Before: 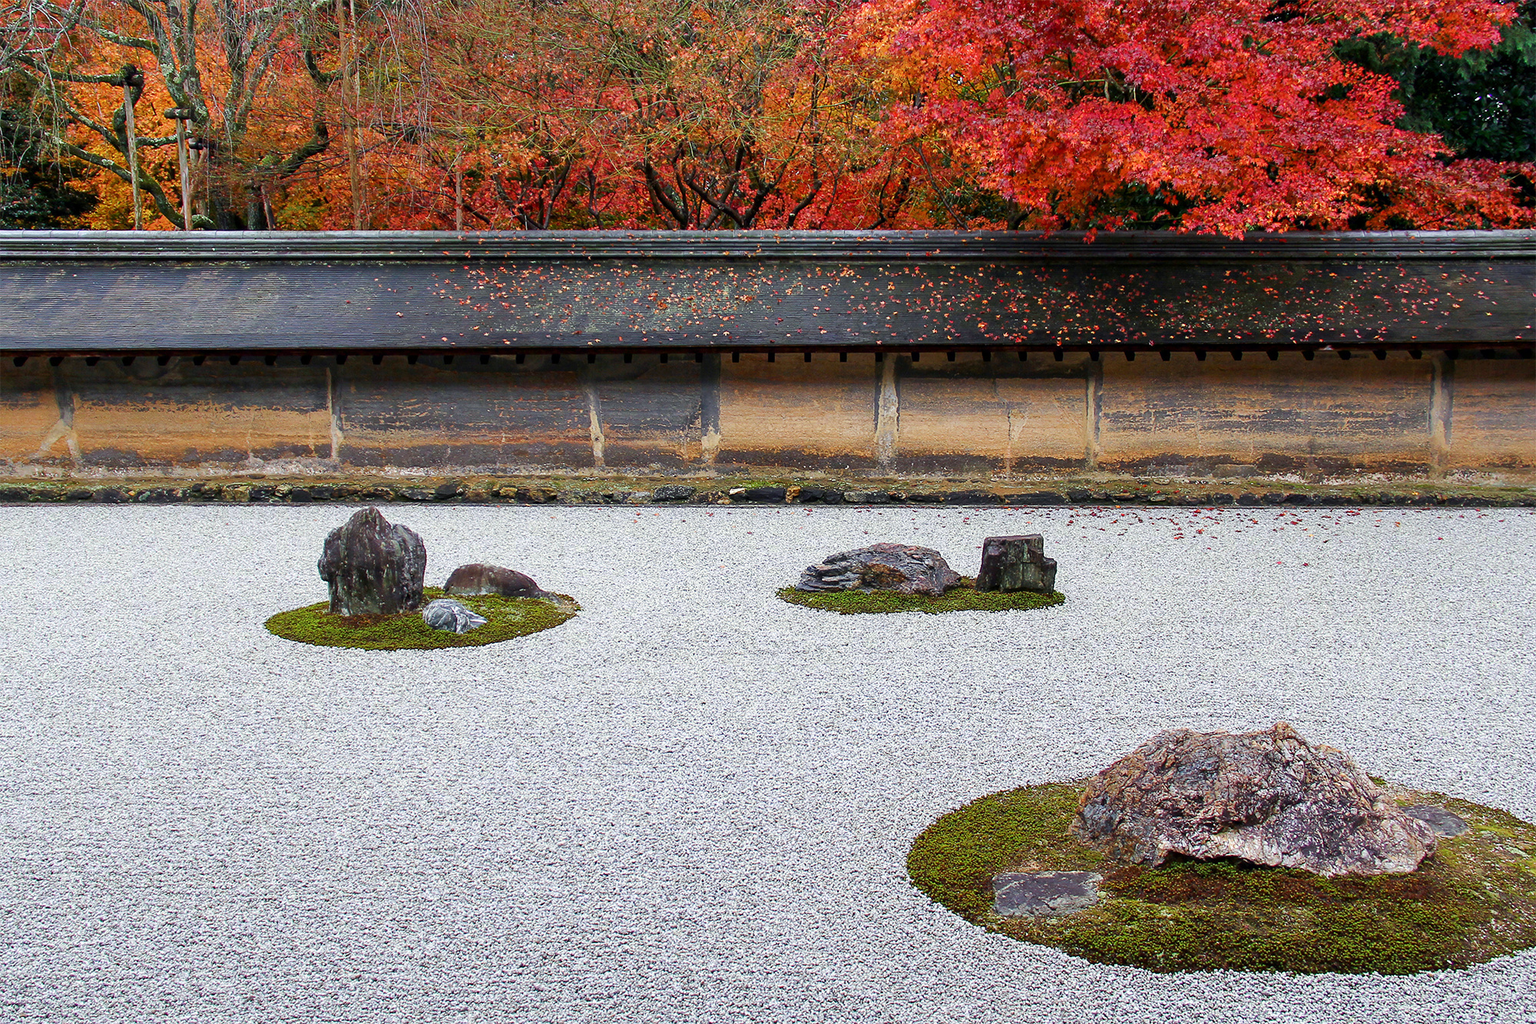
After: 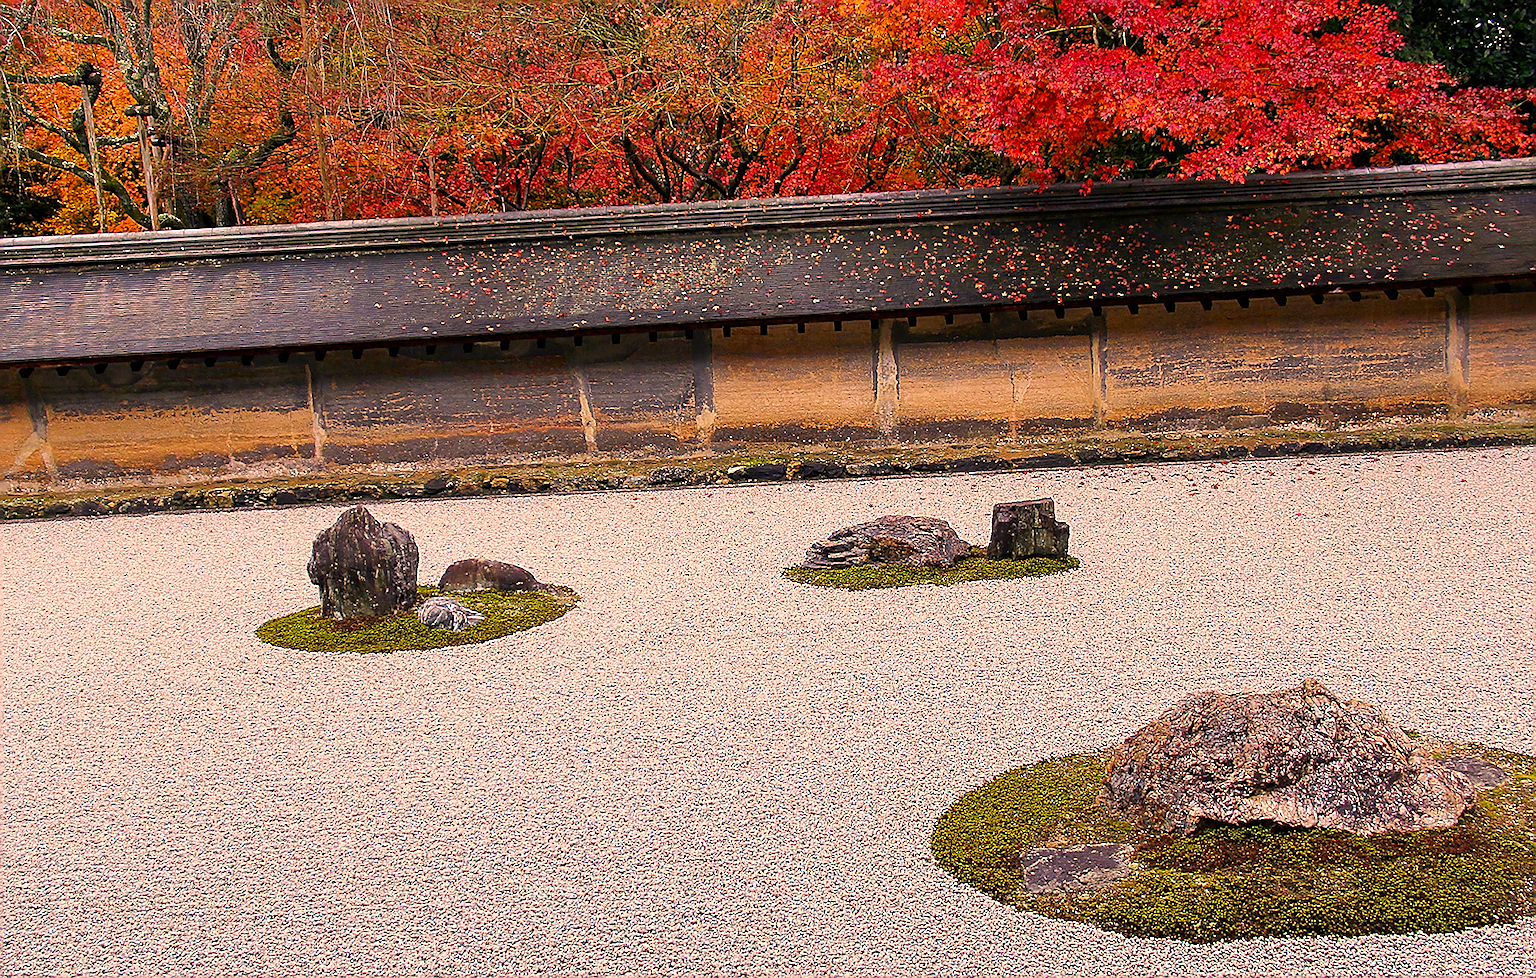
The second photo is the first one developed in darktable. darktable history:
rotate and perspective: rotation -3°, crop left 0.031, crop right 0.968, crop top 0.07, crop bottom 0.93
color correction: highlights a* 21.88, highlights b* 22.25
sharpen: radius 1.4, amount 1.25, threshold 0.7
